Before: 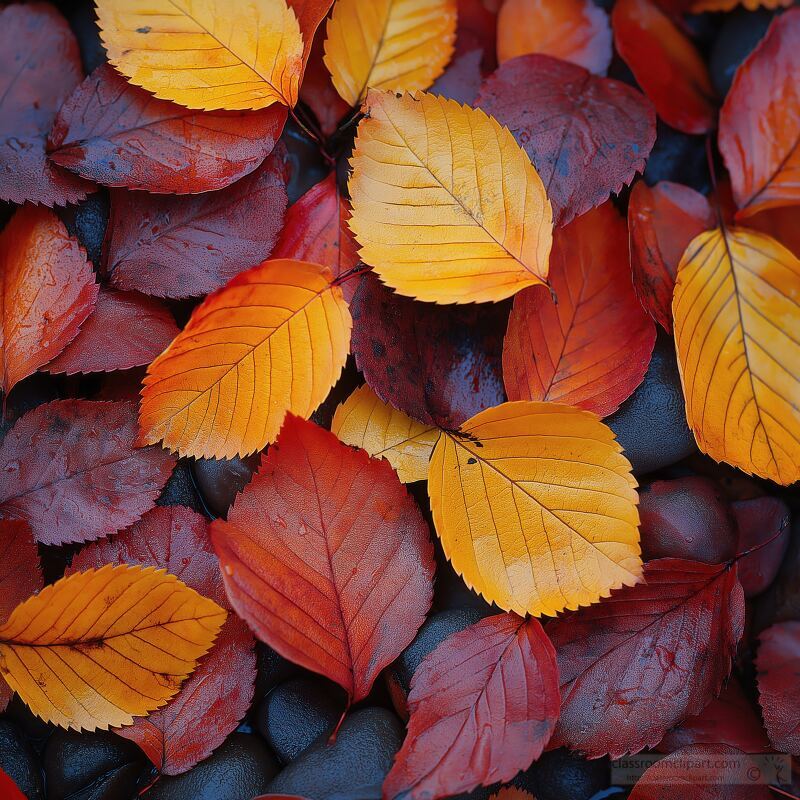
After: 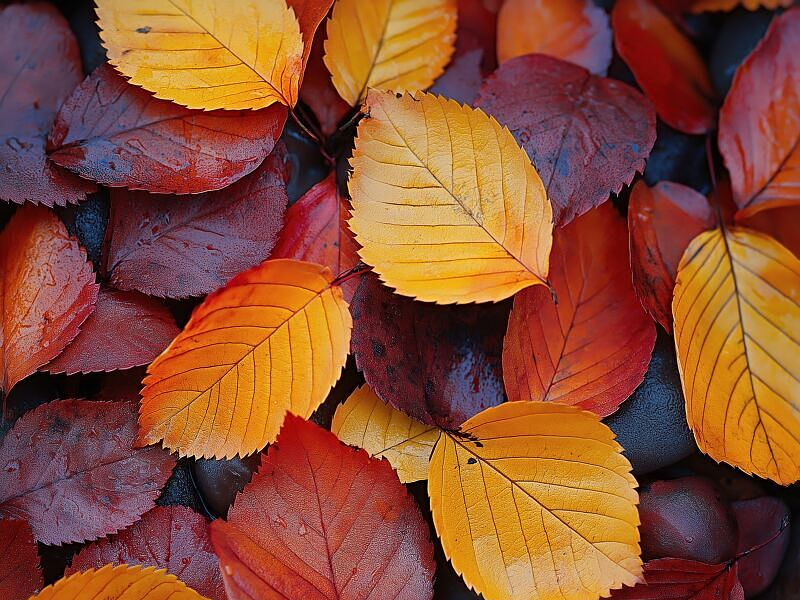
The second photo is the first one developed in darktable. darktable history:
sharpen: radius 2.516, amount 0.321
crop: bottom 24.986%
